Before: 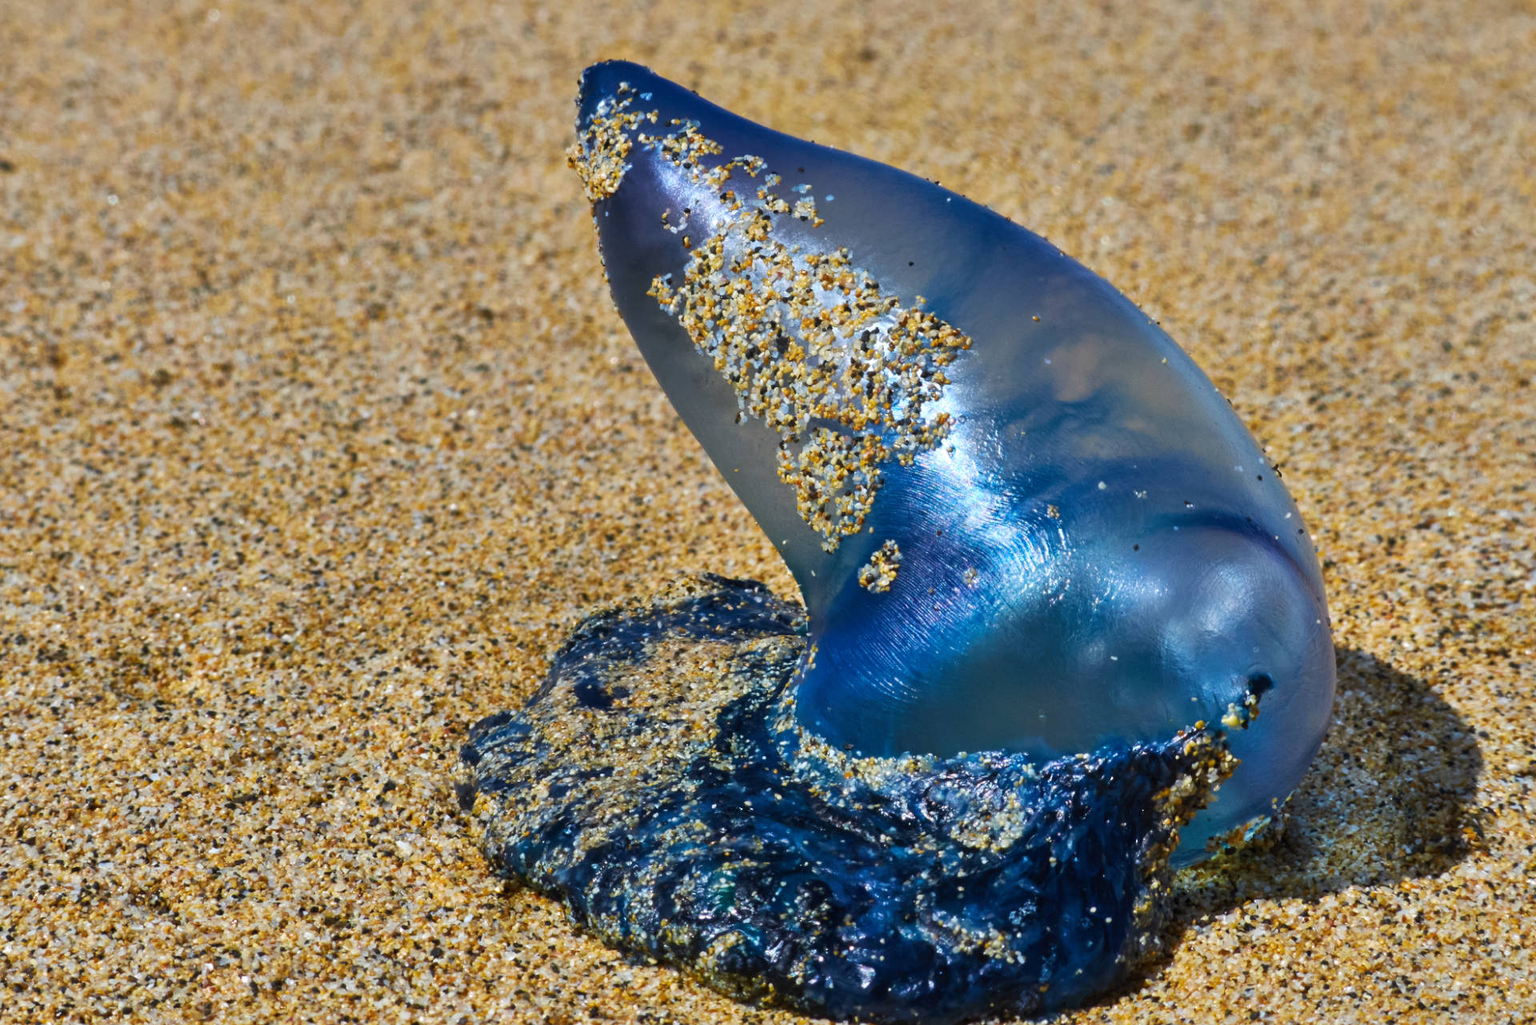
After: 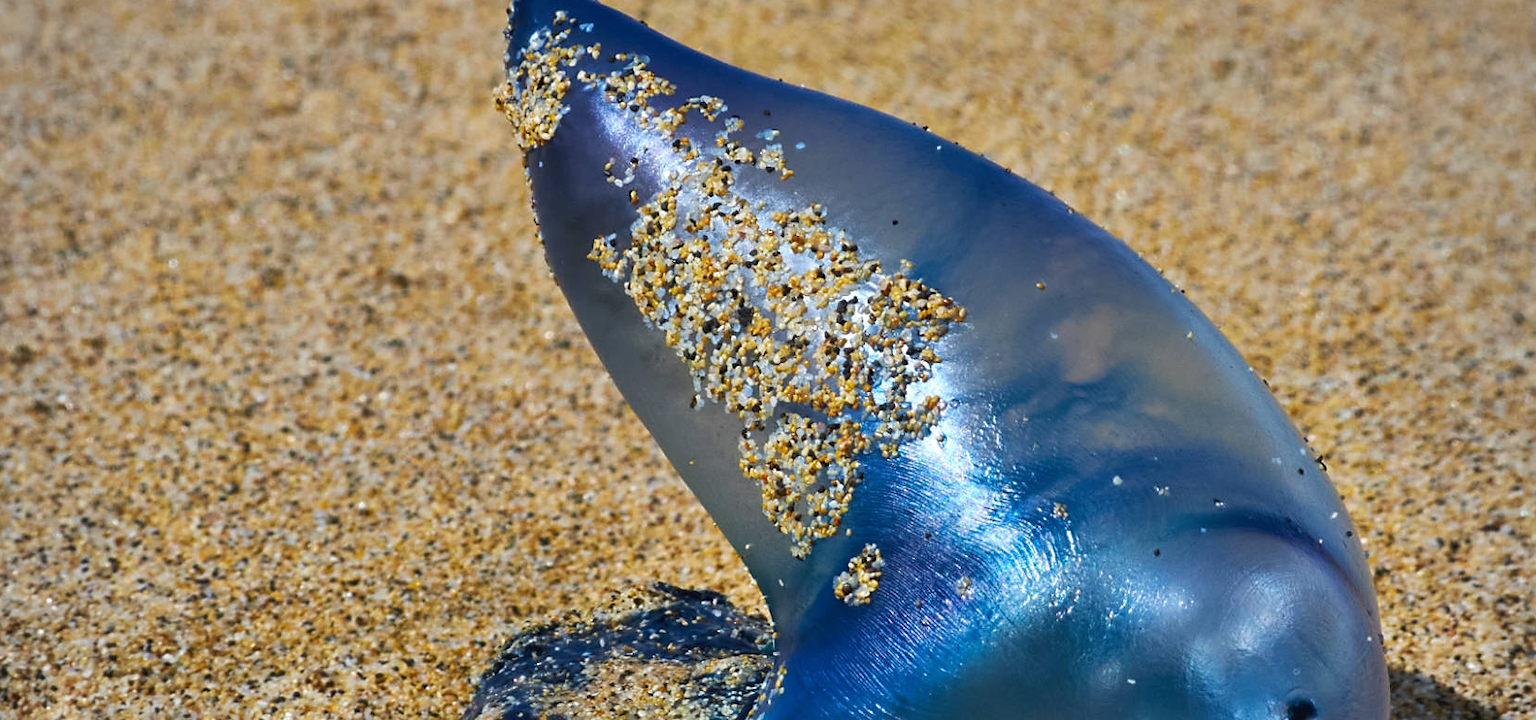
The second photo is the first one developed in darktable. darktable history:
sharpen: radius 1.855, amount 0.397, threshold 1.571
crop and rotate: left 9.277%, top 7.187%, right 4.813%, bottom 32.401%
vignetting: fall-off start 79.83%, brightness -0.295
